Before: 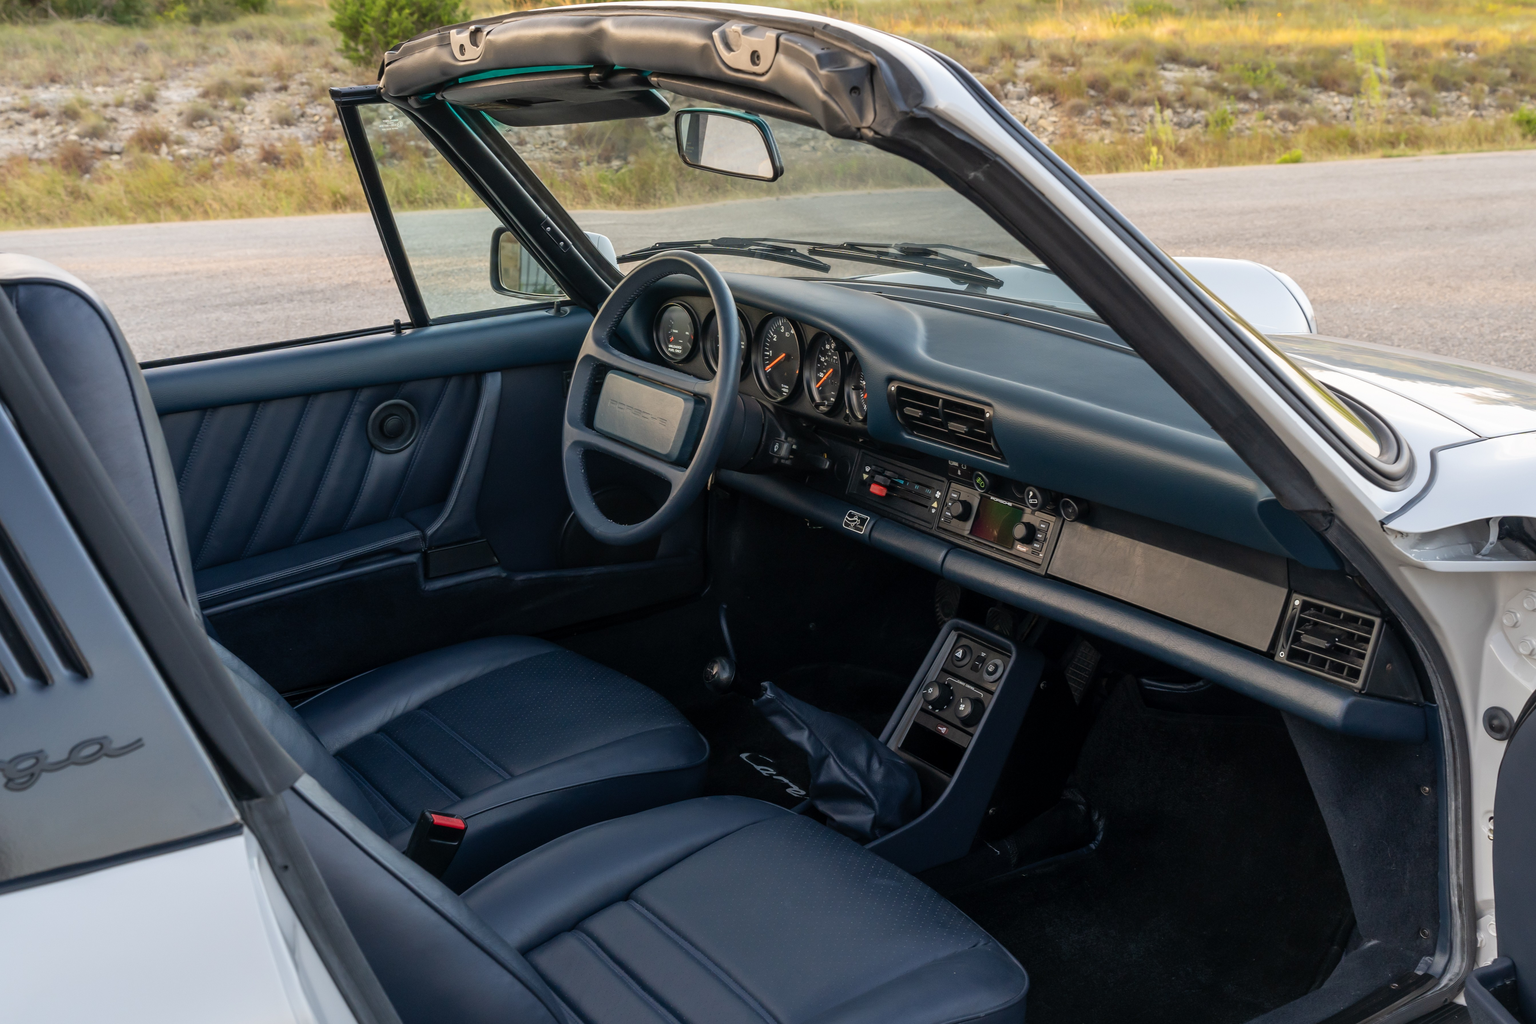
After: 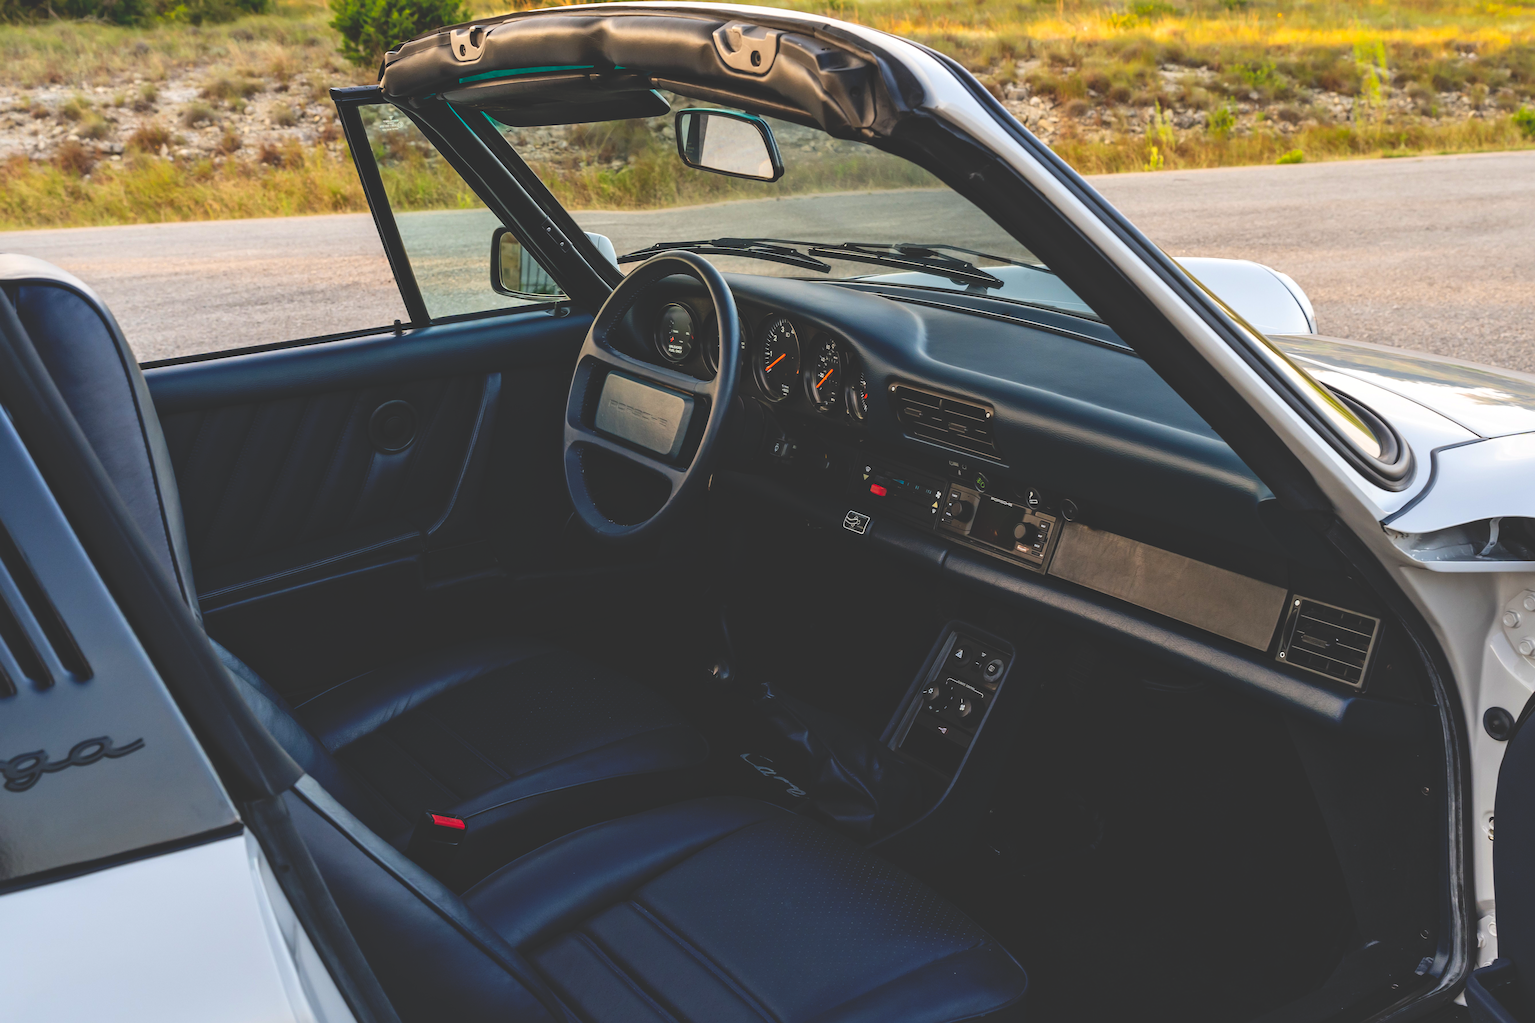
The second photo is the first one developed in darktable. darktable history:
contrast brightness saturation: contrast 0.073, brightness 0.082, saturation 0.183
base curve: curves: ch0 [(0, 0.02) (0.083, 0.036) (1, 1)], preserve colors none
local contrast: mode bilateral grid, contrast 20, coarseness 49, detail 119%, midtone range 0.2
